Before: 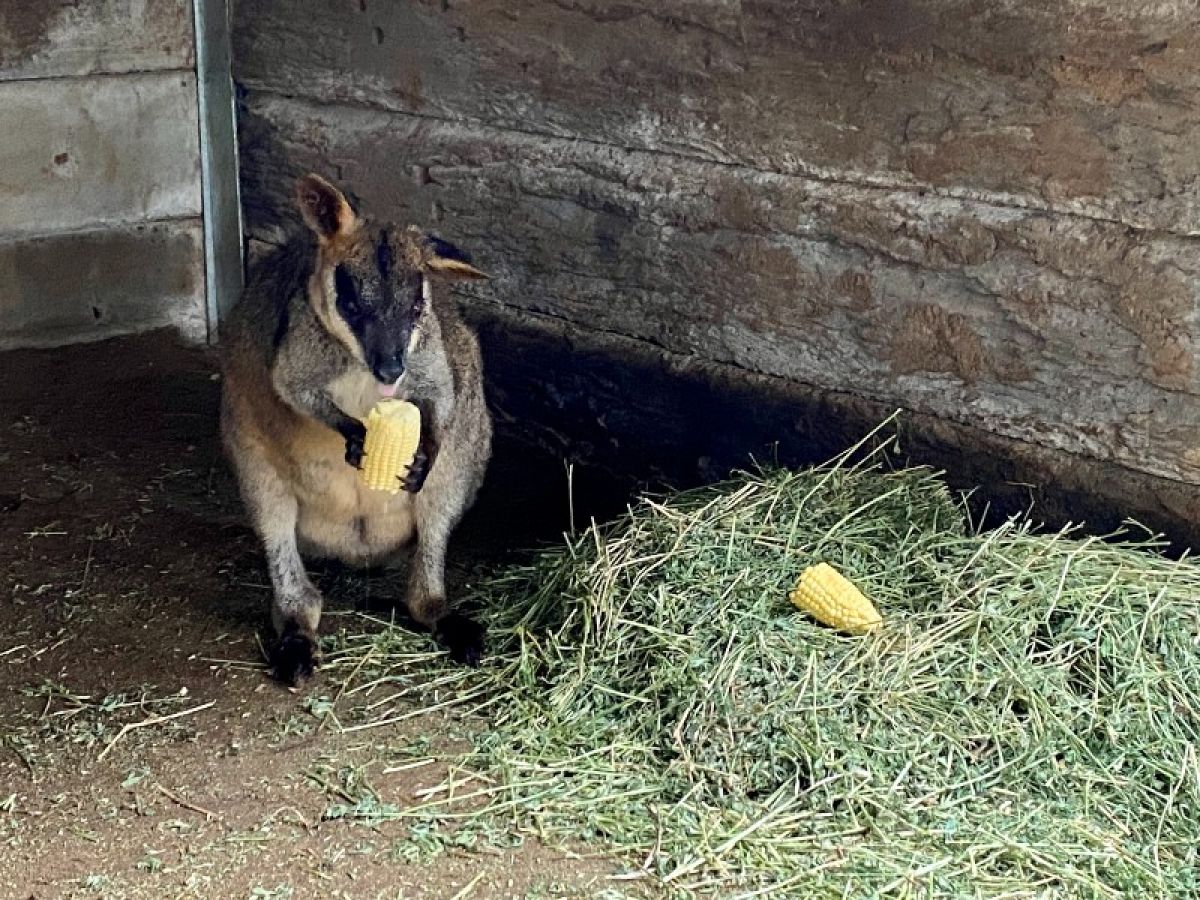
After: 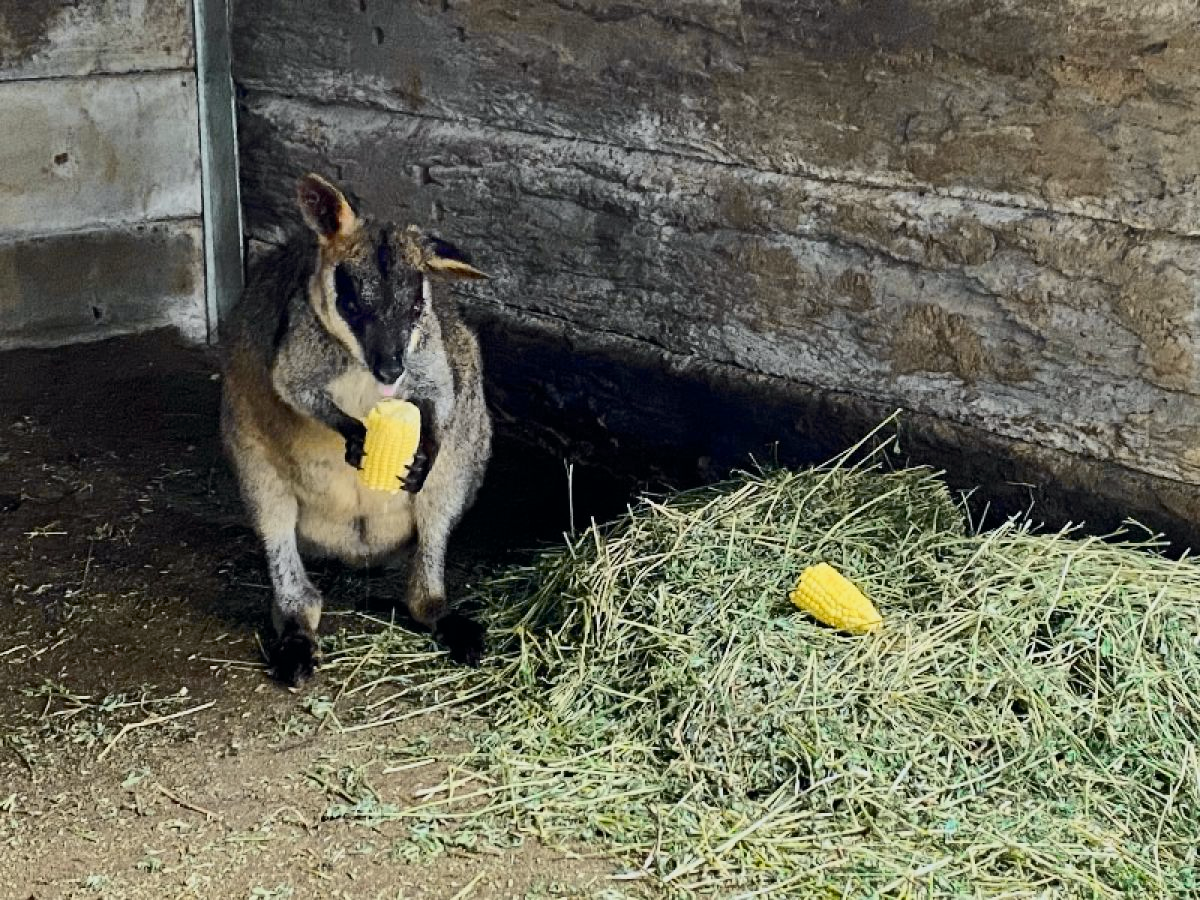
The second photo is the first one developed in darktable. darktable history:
tone equalizer: -8 EV 0.261 EV, -7 EV 0.41 EV, -6 EV 0.438 EV, -5 EV 0.276 EV, -3 EV -0.263 EV, -2 EV -0.426 EV, -1 EV -0.403 EV, +0 EV -0.23 EV
shadows and highlights: shadows 30.67, highlights -62.93, soften with gaussian
exposure: compensate highlight preservation false
tone curve: curves: ch0 [(0, 0) (0.11, 0.081) (0.256, 0.259) (0.398, 0.475) (0.498, 0.611) (0.65, 0.757) (0.835, 0.883) (1, 0.961)]; ch1 [(0, 0) (0.346, 0.307) (0.408, 0.369) (0.453, 0.457) (0.482, 0.479) (0.502, 0.498) (0.521, 0.51) (0.553, 0.554) (0.618, 0.65) (0.693, 0.727) (1, 1)]; ch2 [(0, 0) (0.366, 0.337) (0.434, 0.46) (0.485, 0.494) (0.5, 0.494) (0.511, 0.508) (0.537, 0.55) (0.579, 0.599) (0.621, 0.693) (1, 1)], color space Lab, independent channels, preserve colors none
